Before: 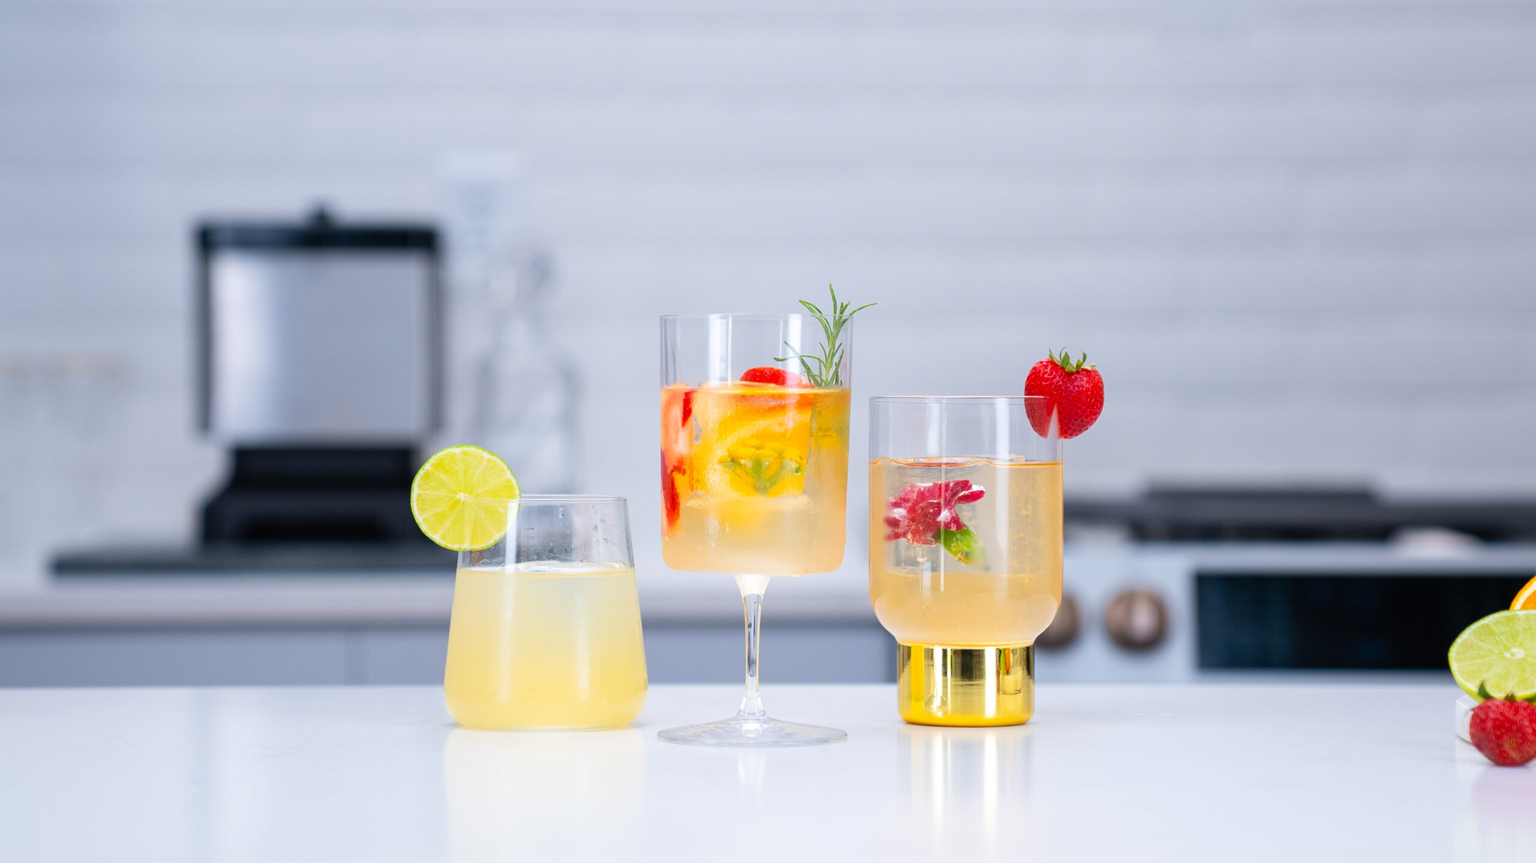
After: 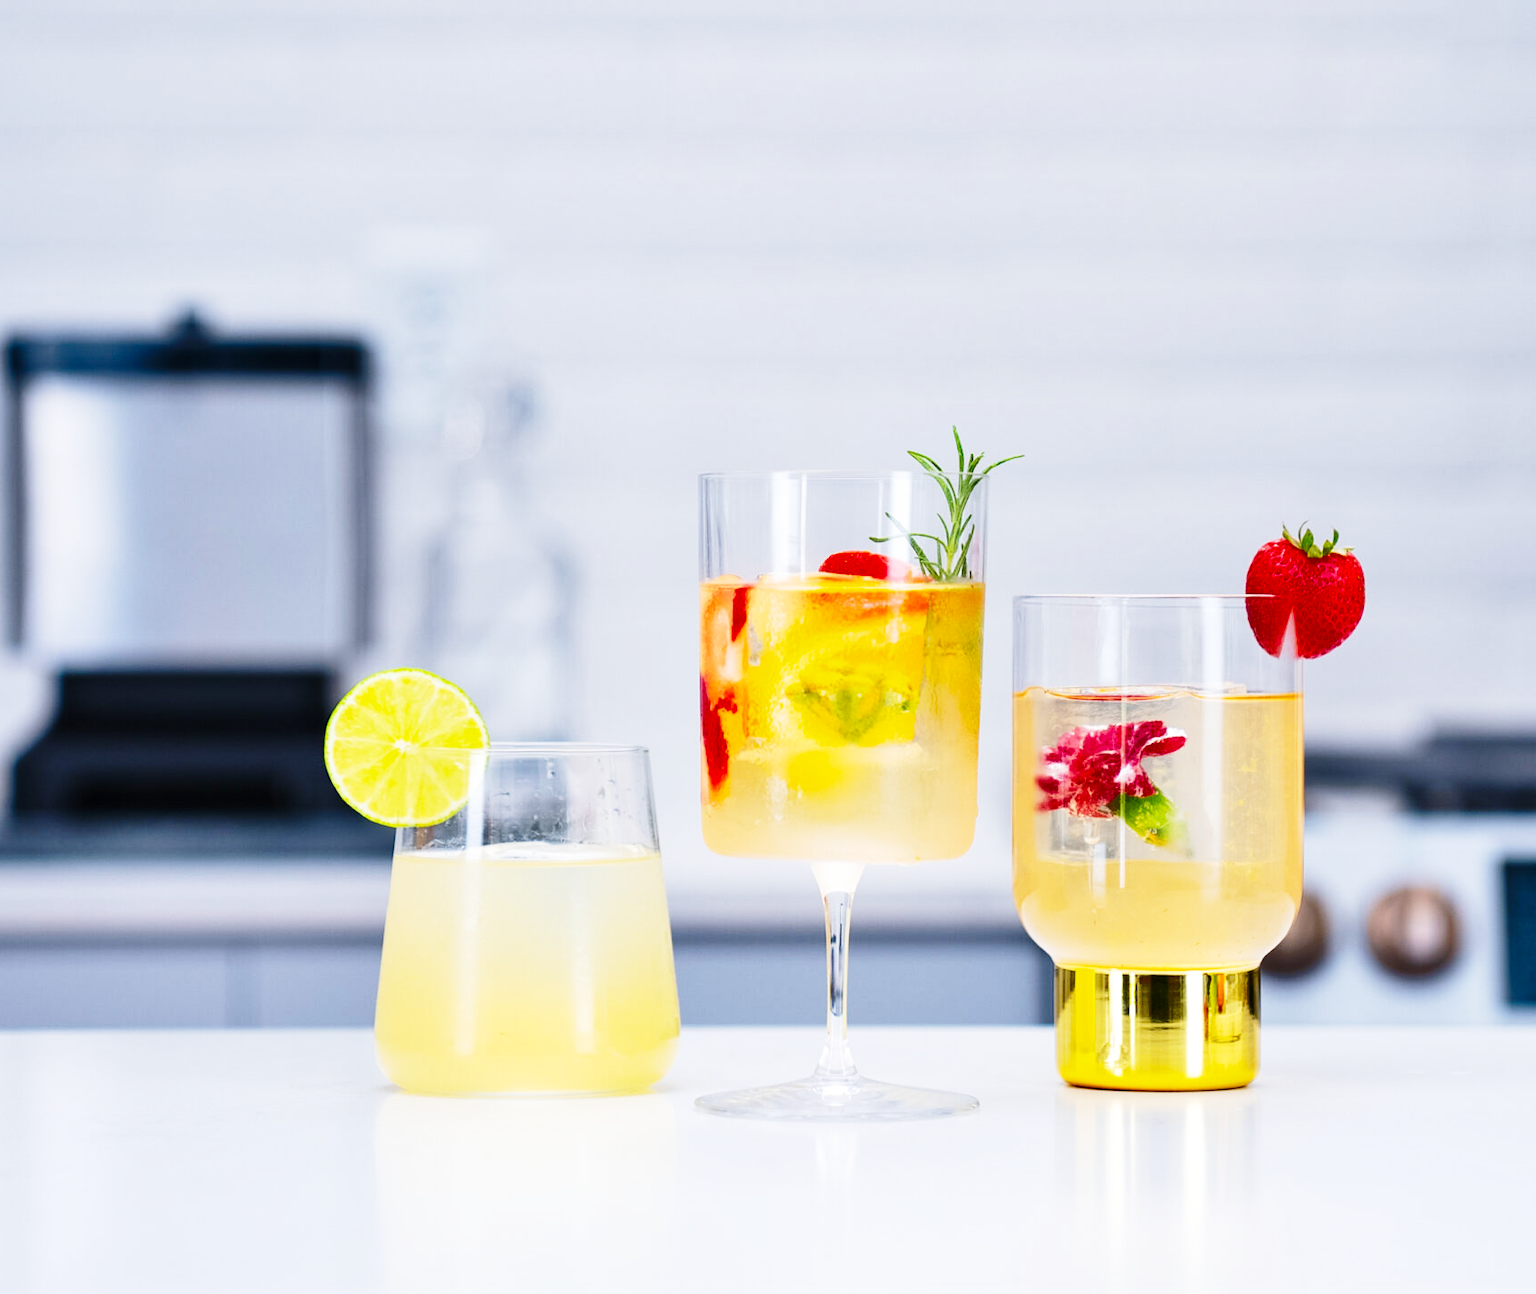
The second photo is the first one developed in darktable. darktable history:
contrast brightness saturation: contrast 0.04, saturation 0.16
base curve: curves: ch0 [(0, 0) (0.028, 0.03) (0.121, 0.232) (0.46, 0.748) (0.859, 0.968) (1, 1)], preserve colors none
shadows and highlights: soften with gaussian
crop and rotate: left 12.673%, right 20.66%
